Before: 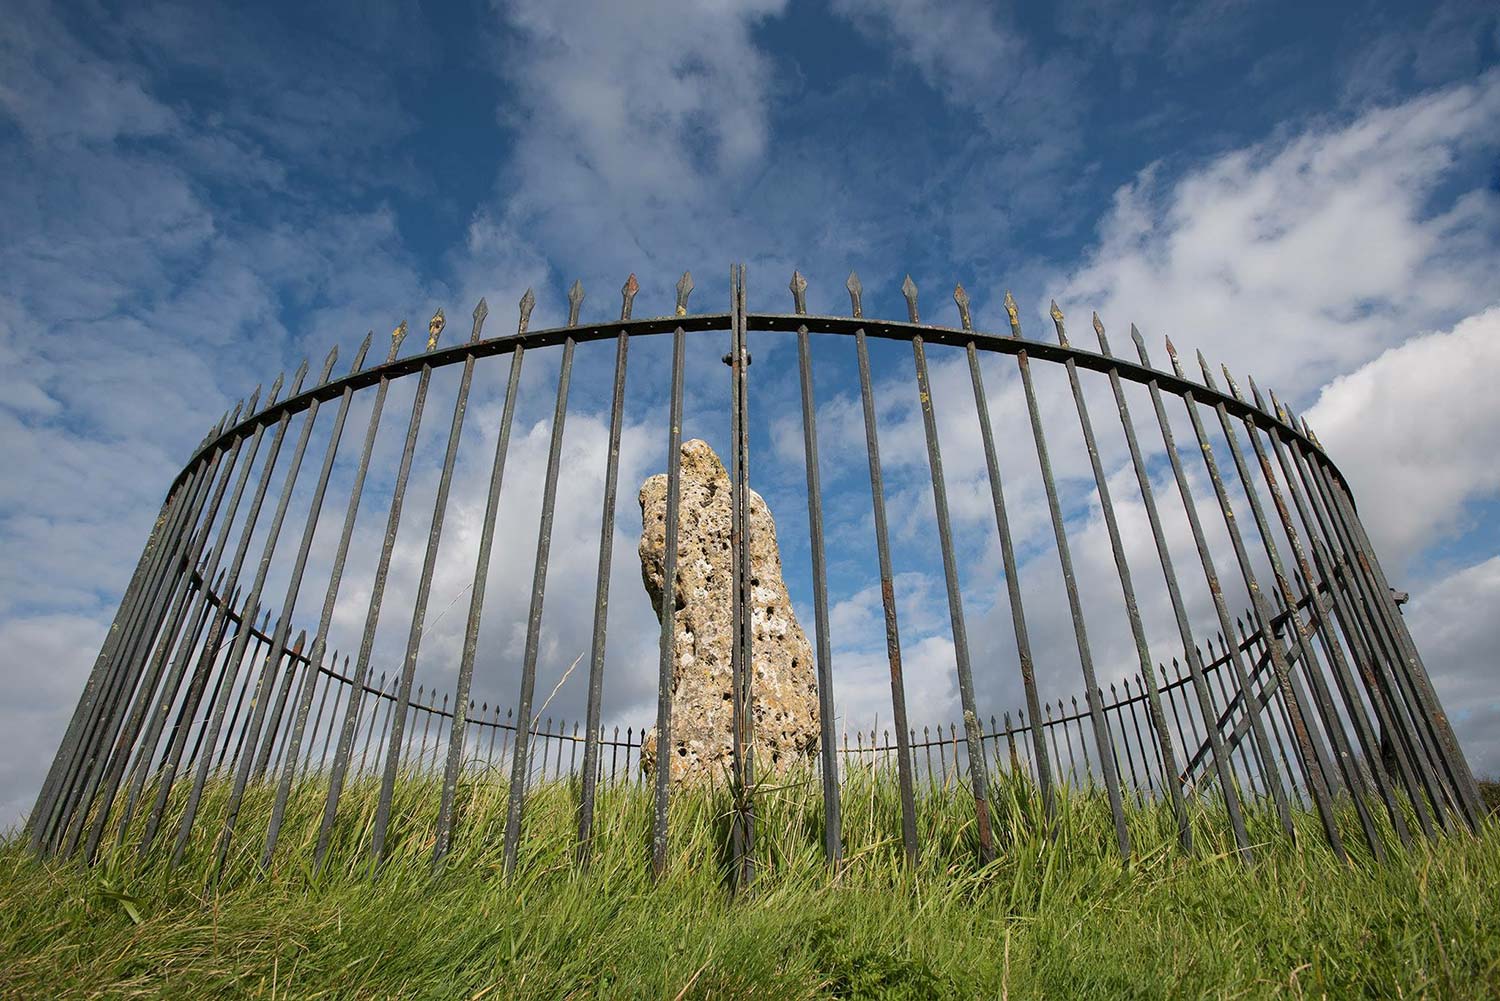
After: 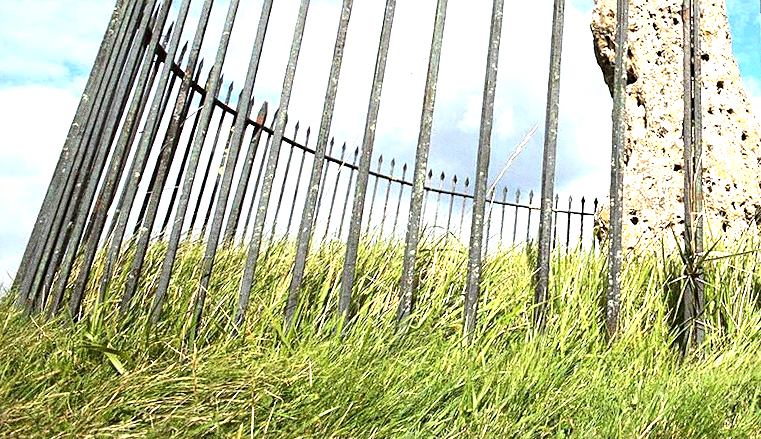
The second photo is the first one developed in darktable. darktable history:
exposure: black level correction 0, exposure 1.1 EV, compensate exposure bias true, compensate highlight preservation false
color correction: highlights a* -2.73, highlights b* -2.09, shadows a* 2.41, shadows b* 2.73
rotate and perspective: rotation 0.074°, lens shift (vertical) 0.096, lens shift (horizontal) -0.041, crop left 0.043, crop right 0.952, crop top 0.024, crop bottom 0.979
tone equalizer: -8 EV -0.75 EV, -7 EV -0.7 EV, -6 EV -0.6 EV, -5 EV -0.4 EV, -3 EV 0.4 EV, -2 EV 0.6 EV, -1 EV 0.7 EV, +0 EV 0.75 EV, edges refinement/feathering 500, mask exposure compensation -1.57 EV, preserve details no
sharpen: amount 0.2
crop and rotate: top 54.778%, right 46.61%, bottom 0.159%
grain: coarseness 0.09 ISO, strength 40%
